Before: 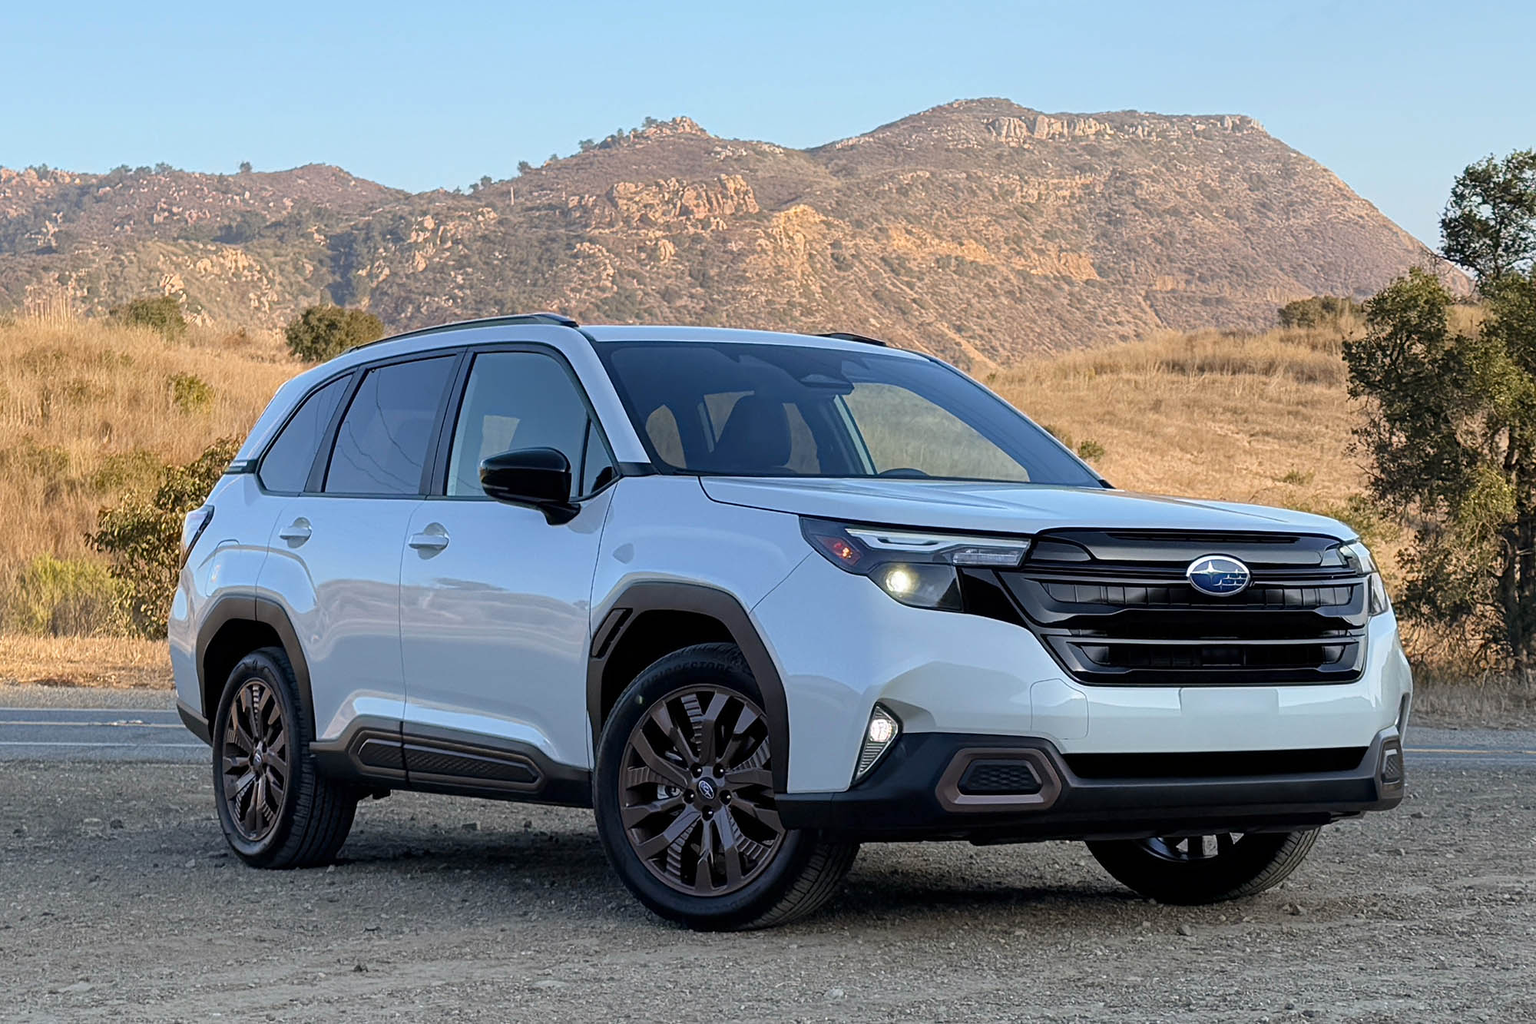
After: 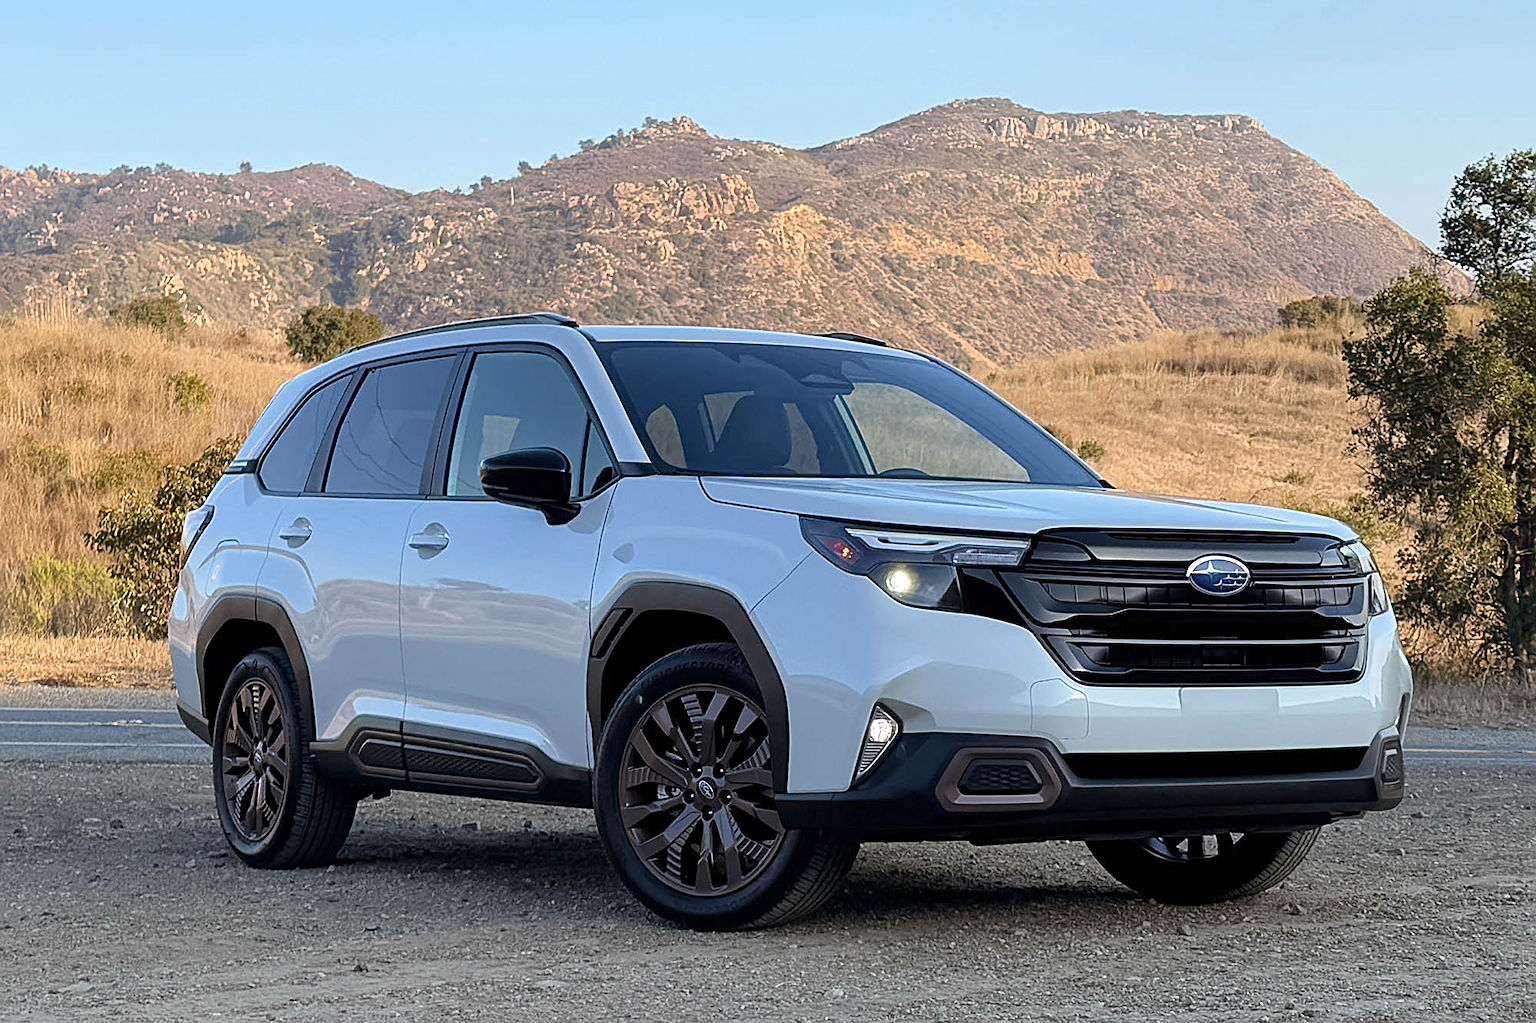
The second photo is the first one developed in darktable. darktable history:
sharpen: on, module defaults
contrast brightness saturation: contrast 0.05
shadows and highlights: shadows -10, white point adjustment 1.5, highlights 10
